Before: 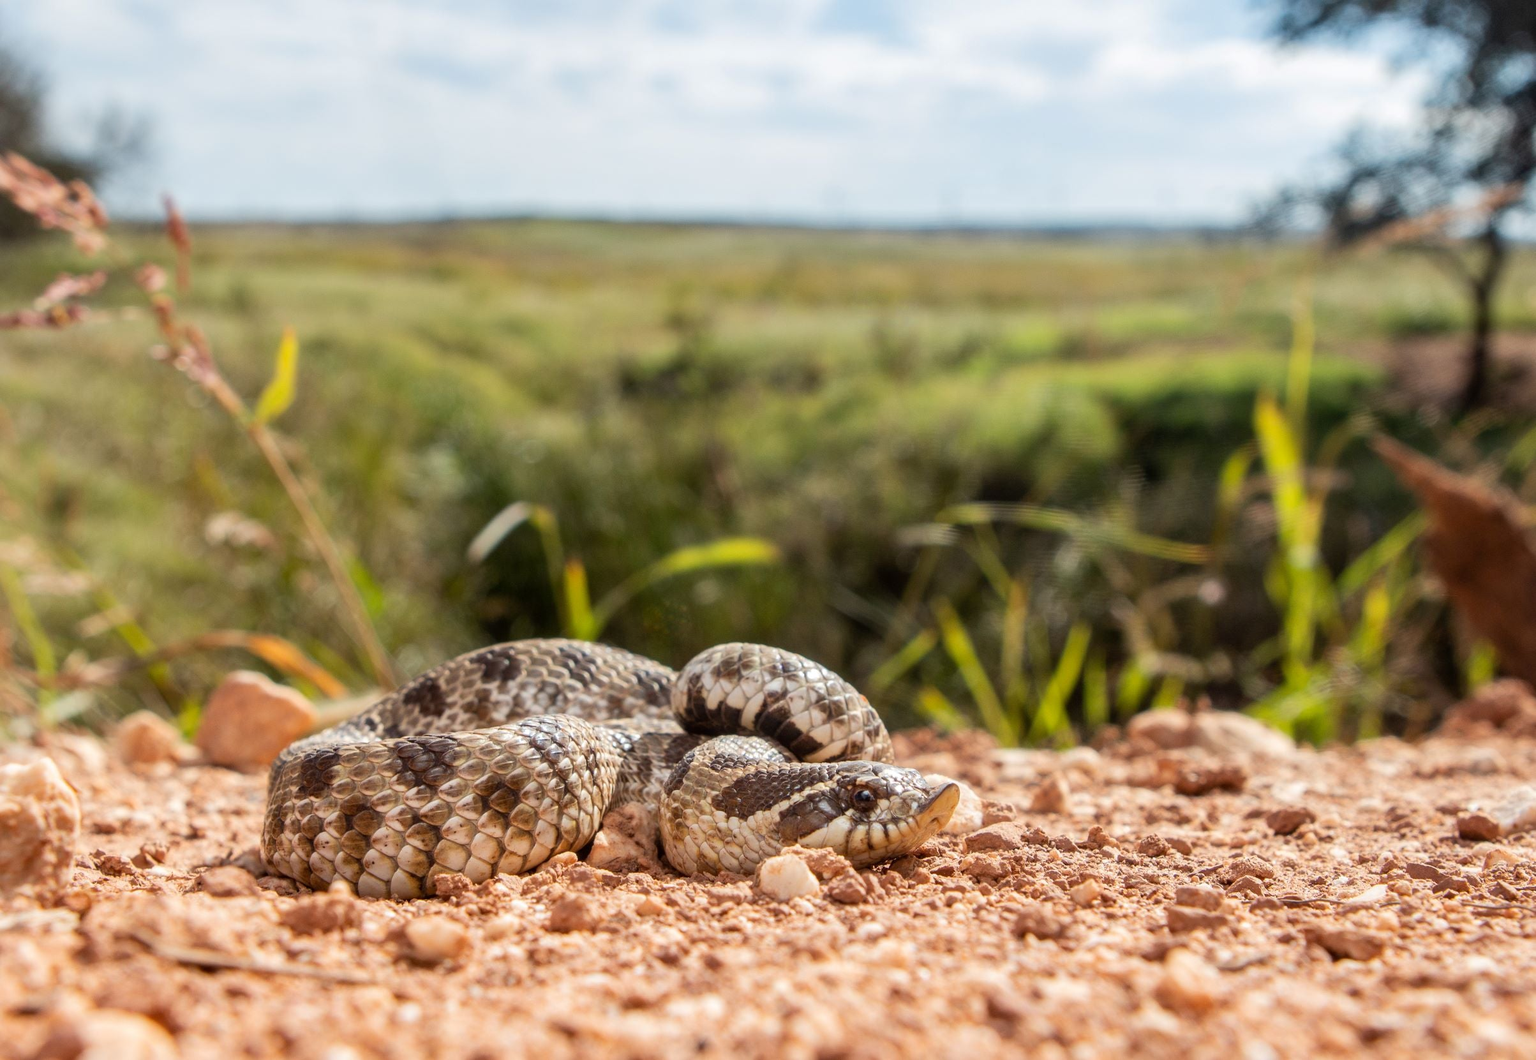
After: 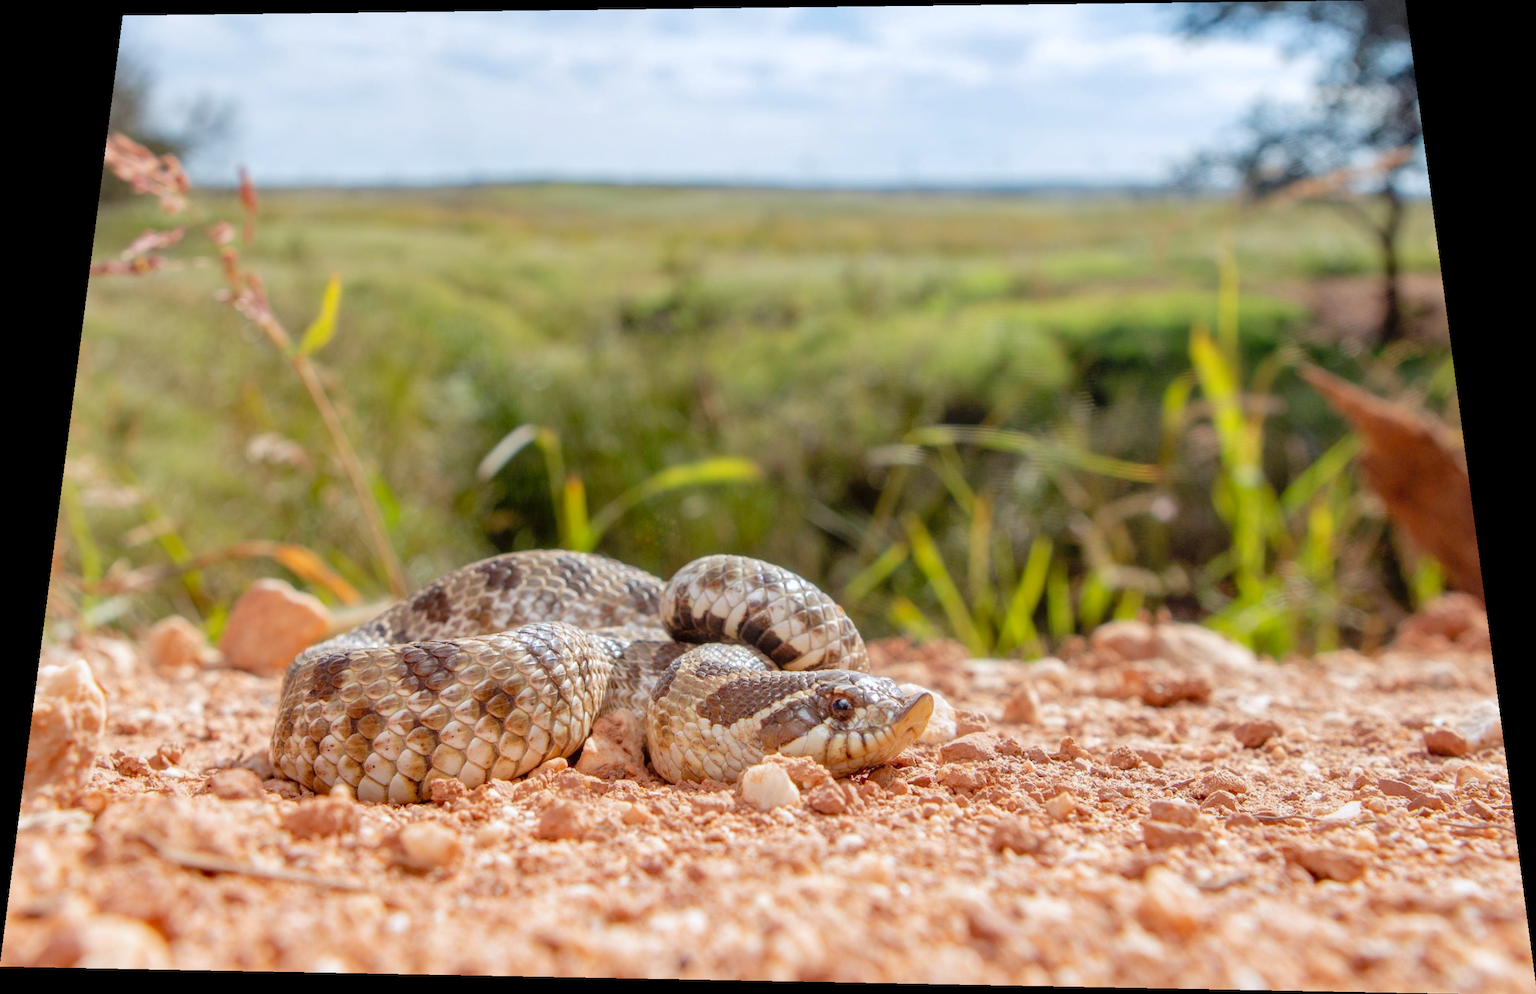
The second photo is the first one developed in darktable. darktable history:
tone curve: curves: ch0 [(0, 0) (0.004, 0.008) (0.077, 0.156) (0.169, 0.29) (0.774, 0.774) (1, 1)], color space Lab, linked channels, preserve colors none
contrast brightness saturation: contrast 0.05
white balance: red 0.974, blue 1.044
rotate and perspective: rotation 0.128°, lens shift (vertical) -0.181, lens shift (horizontal) -0.044, shear 0.001, automatic cropping off
